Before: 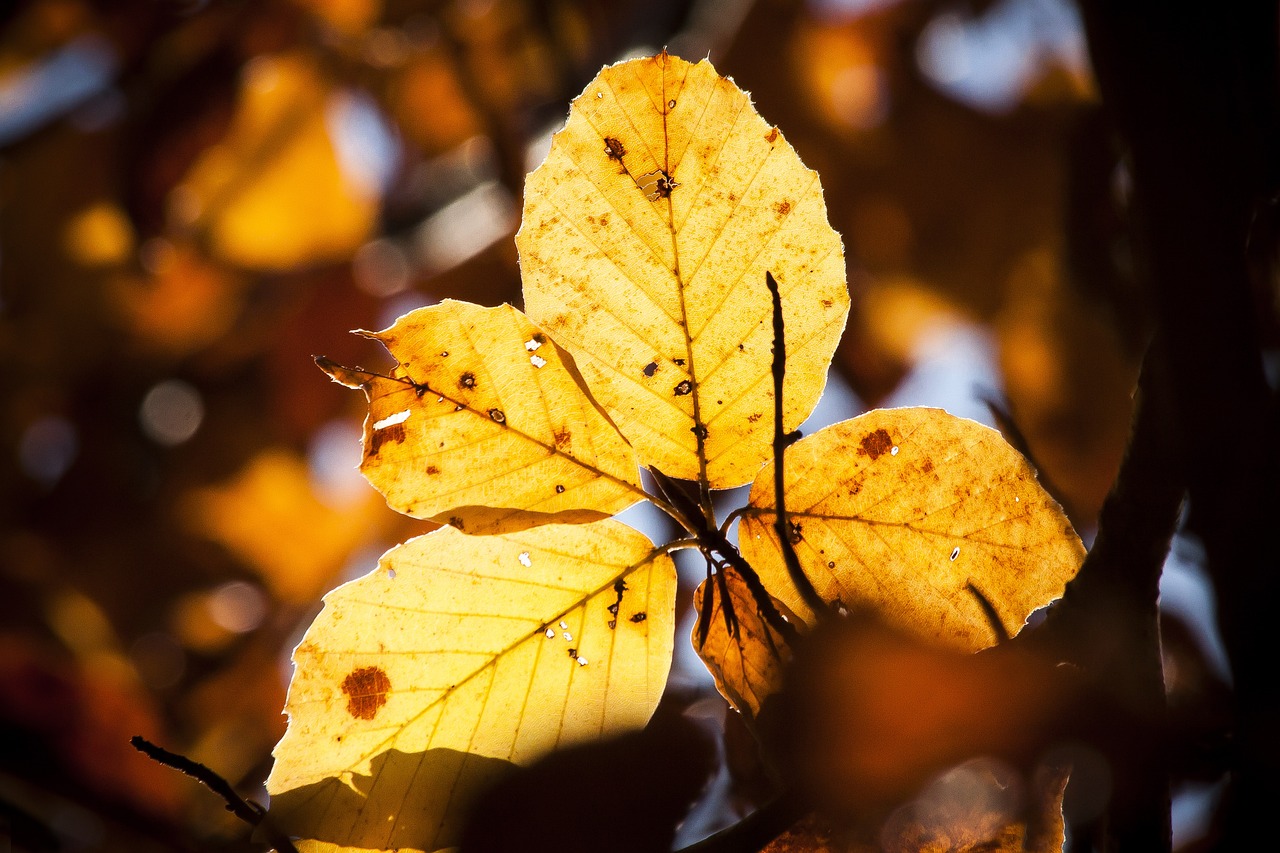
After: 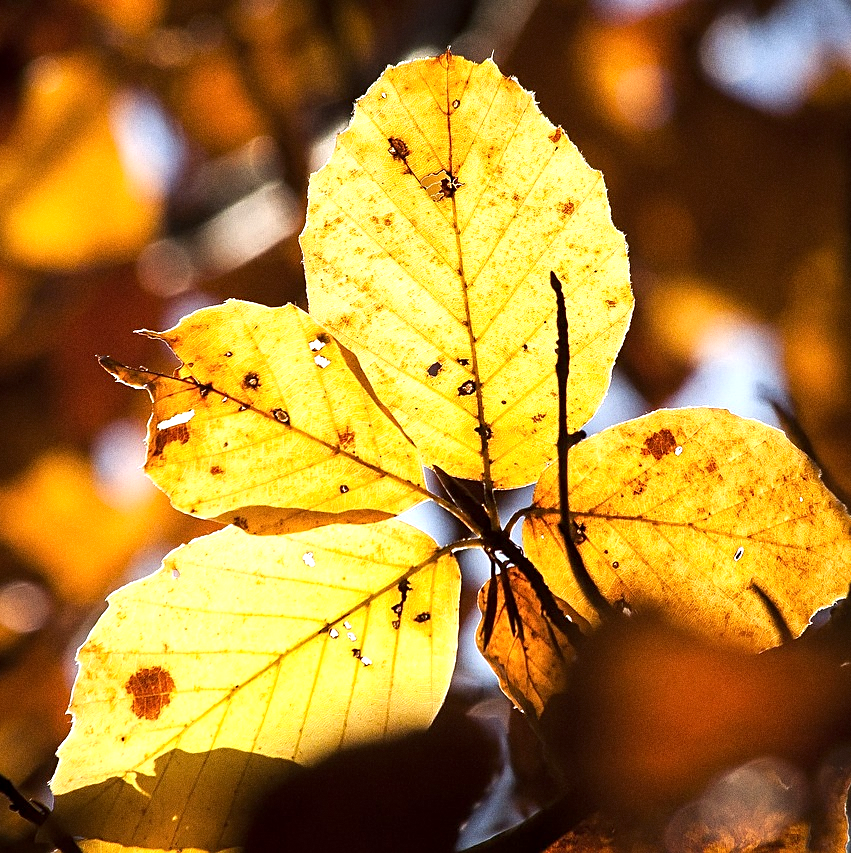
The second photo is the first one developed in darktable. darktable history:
exposure: black level correction 0.001, exposure 0.5 EV, compensate exposure bias true, compensate highlight preservation false
grain: on, module defaults
sharpen: on, module defaults
crop: left 16.899%, right 16.556%
